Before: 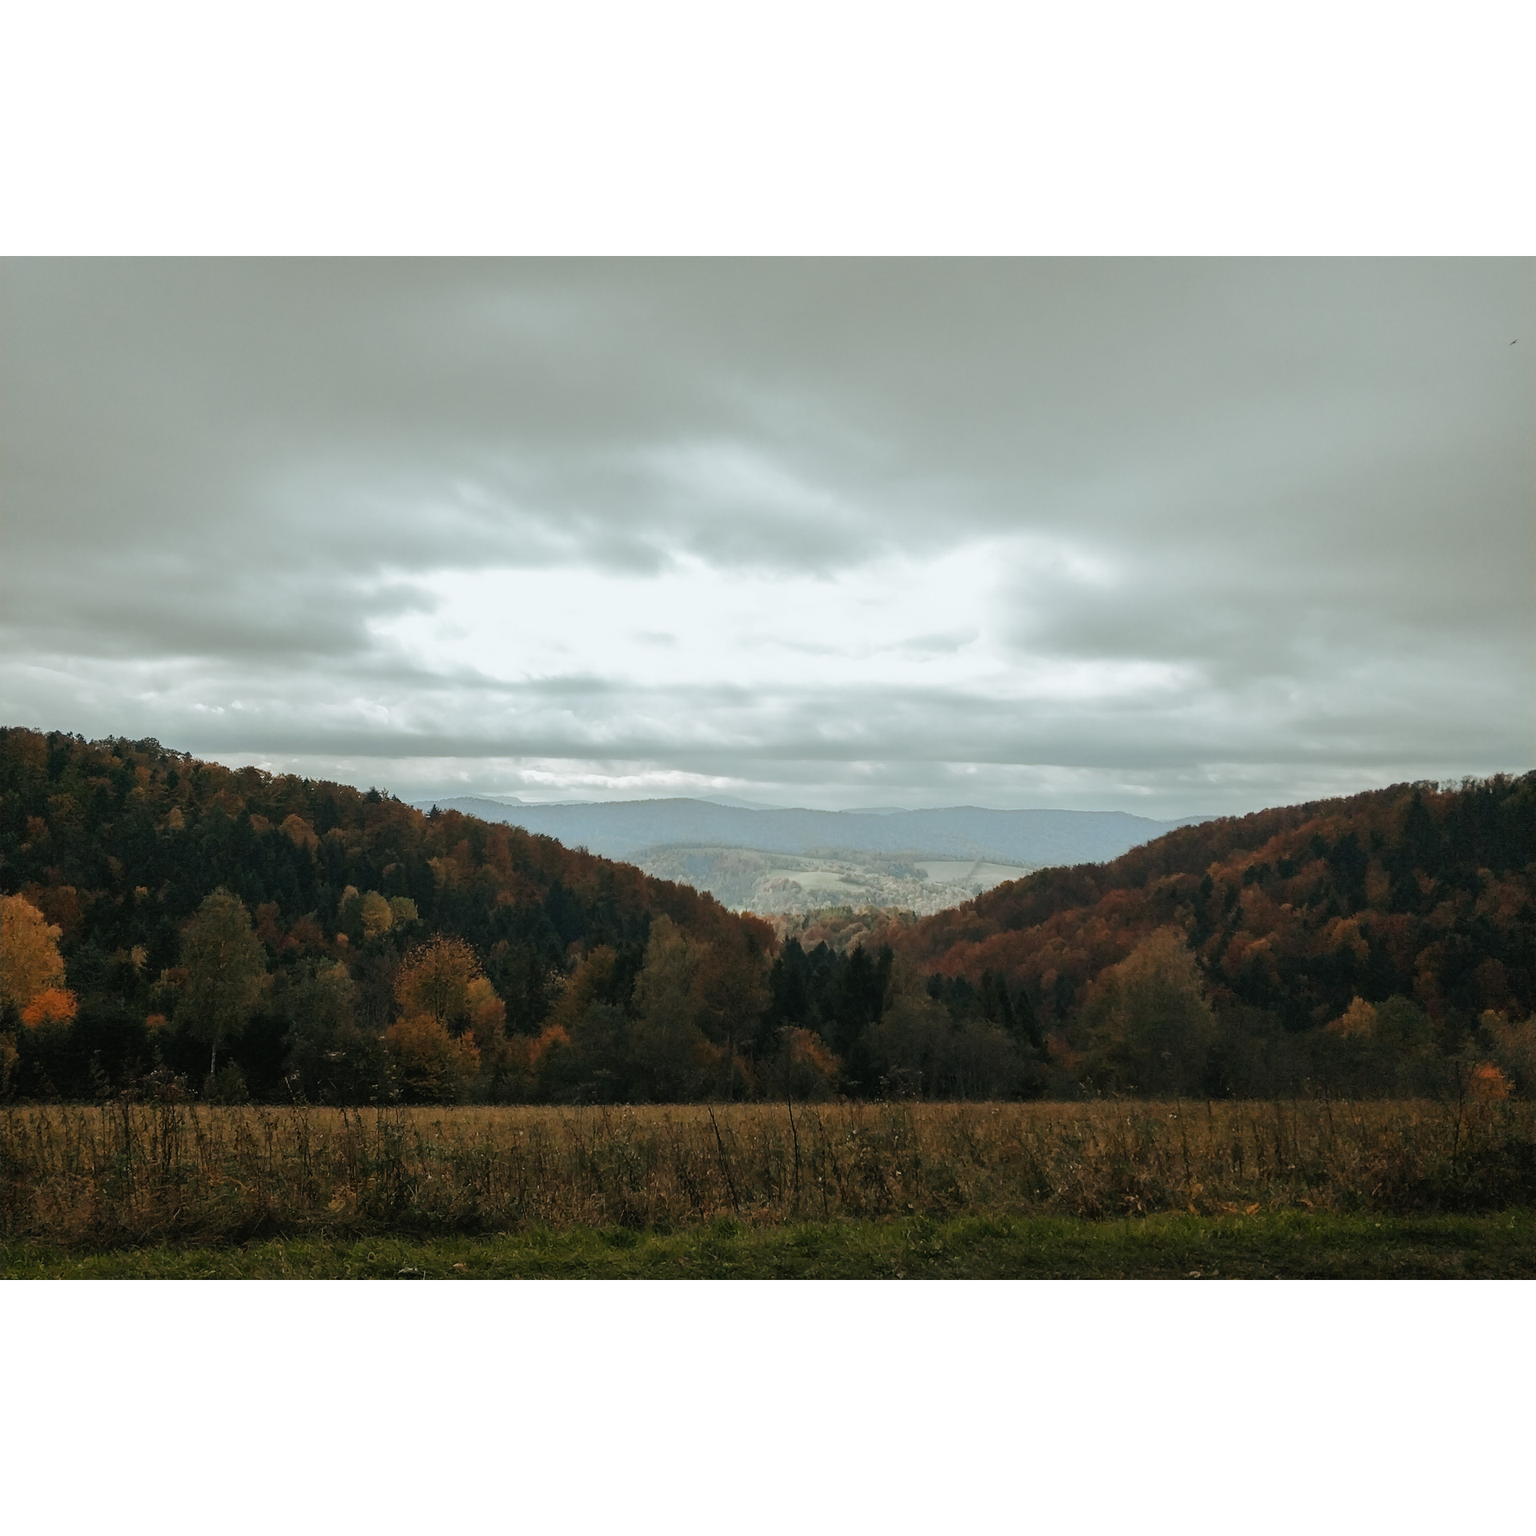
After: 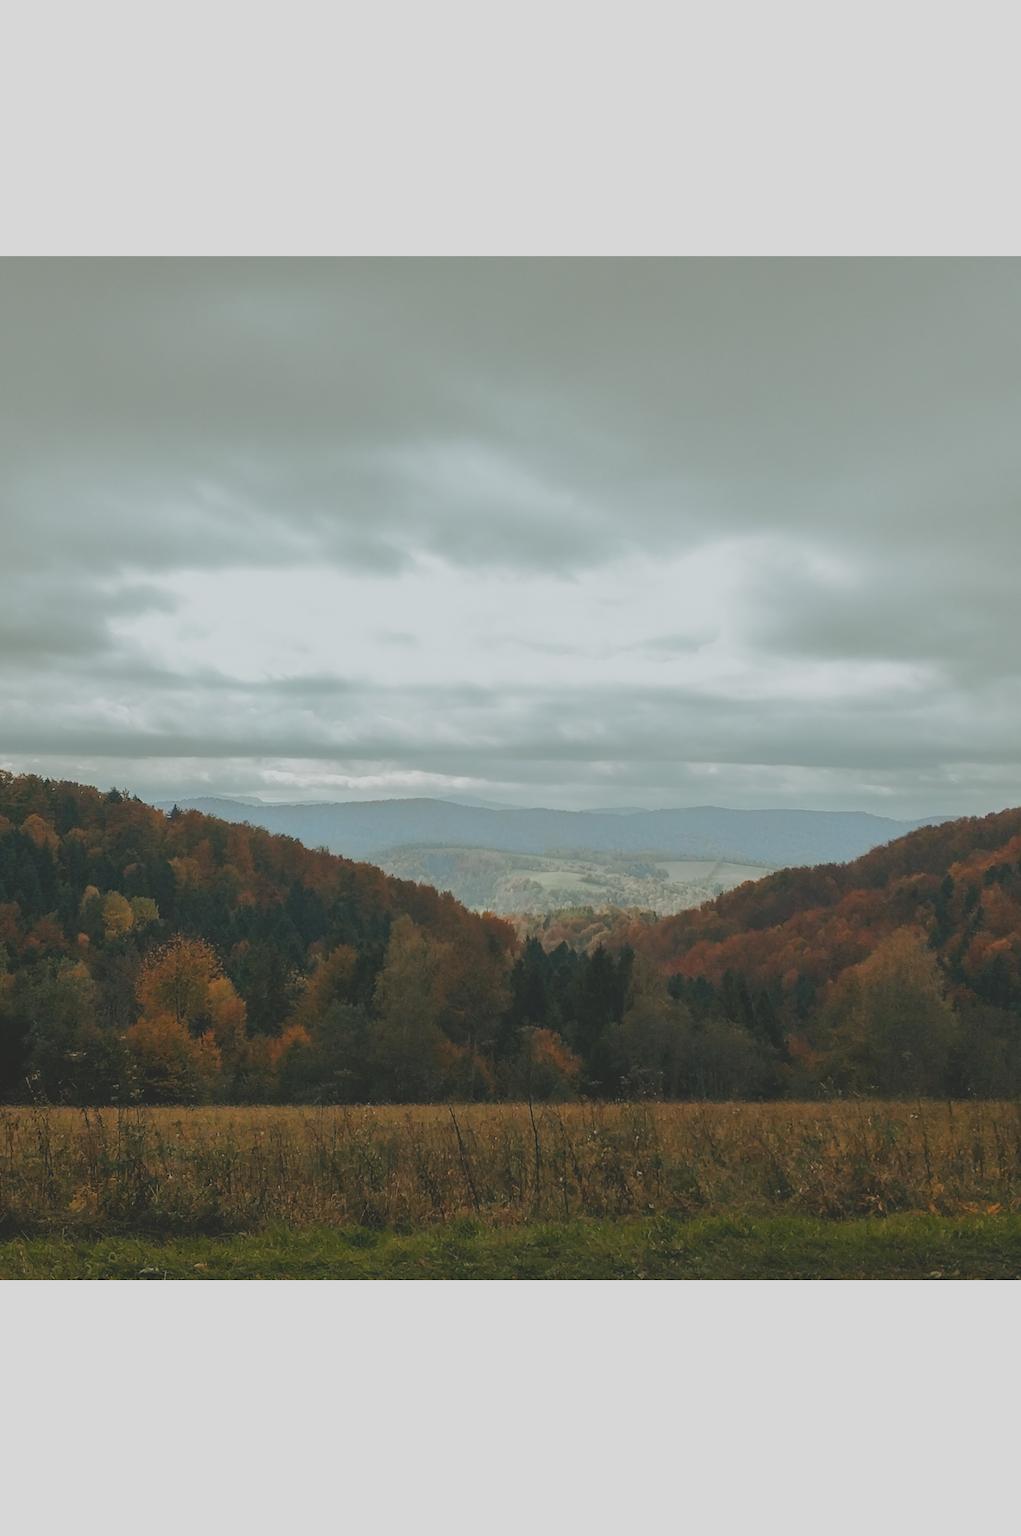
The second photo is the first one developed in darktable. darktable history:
contrast brightness saturation: contrast -0.28
crop: left 16.899%, right 16.556%
